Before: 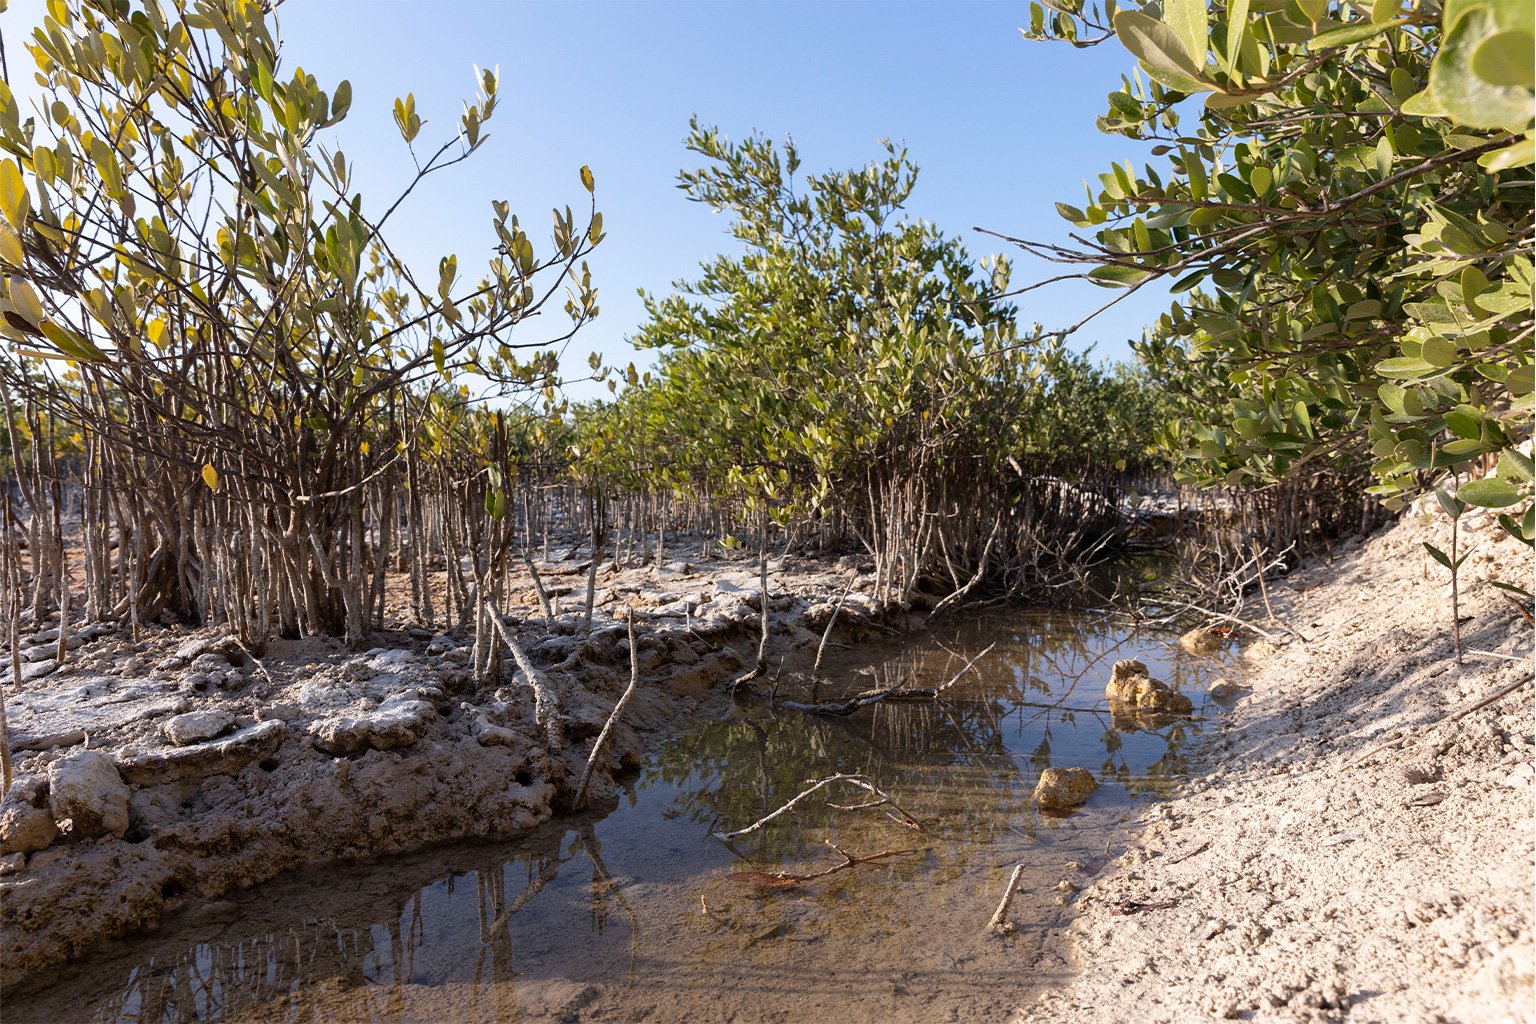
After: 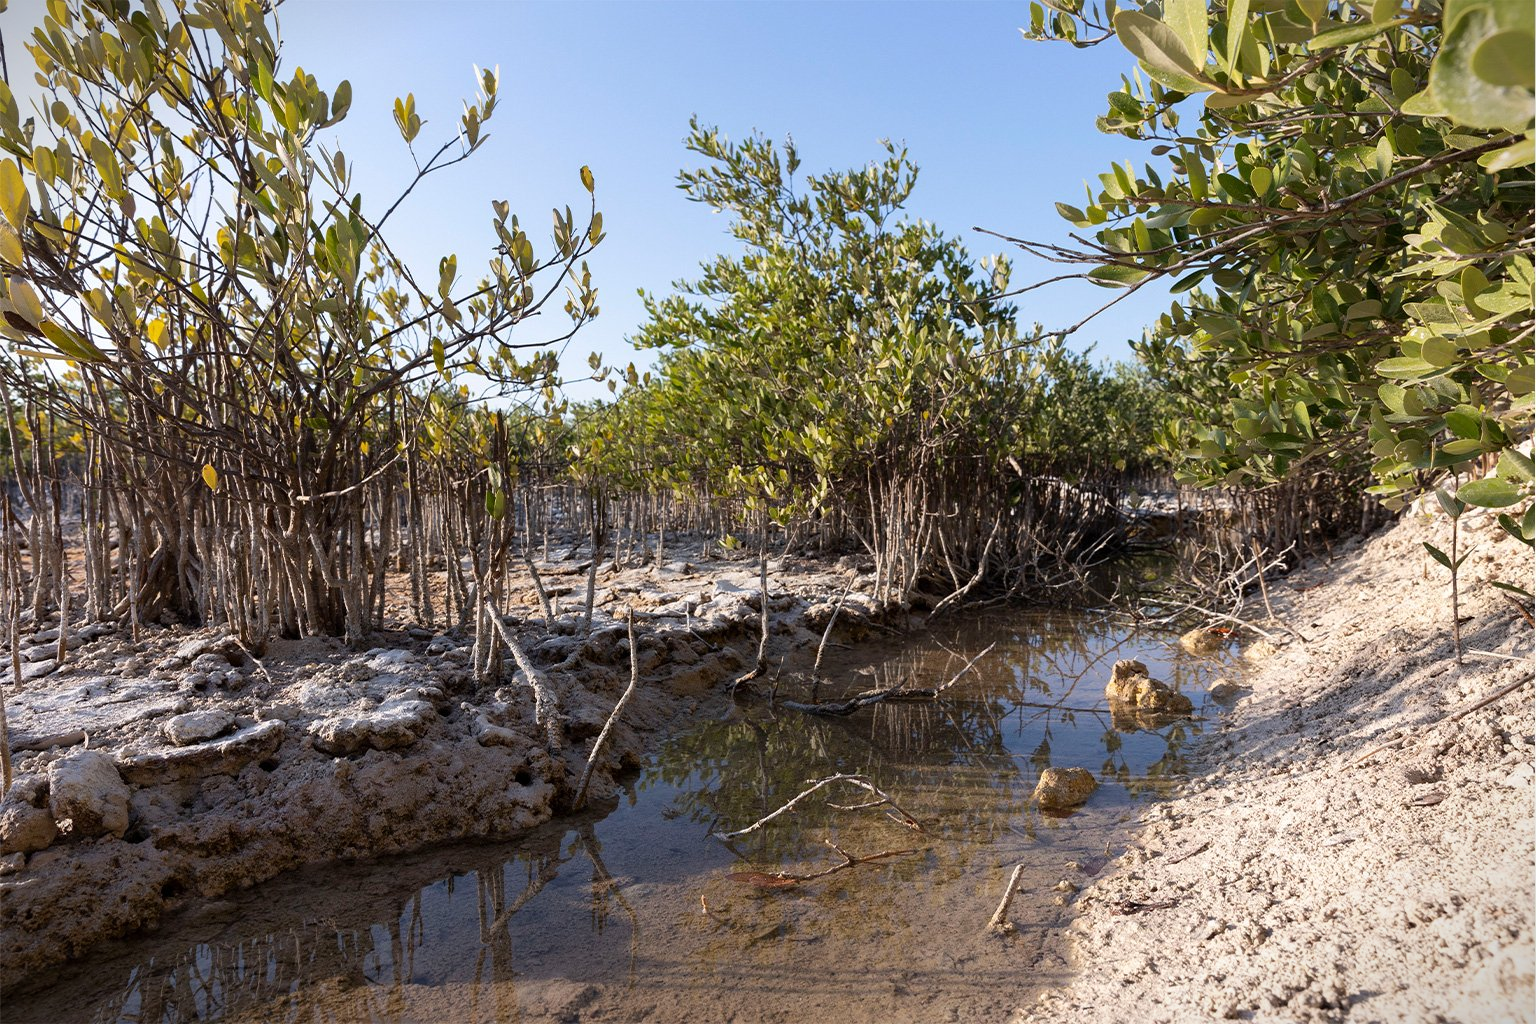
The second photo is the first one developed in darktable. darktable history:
vignetting: fall-off start 100.28%, brightness -0.586, saturation -0.127, width/height ratio 1.309, unbound false
